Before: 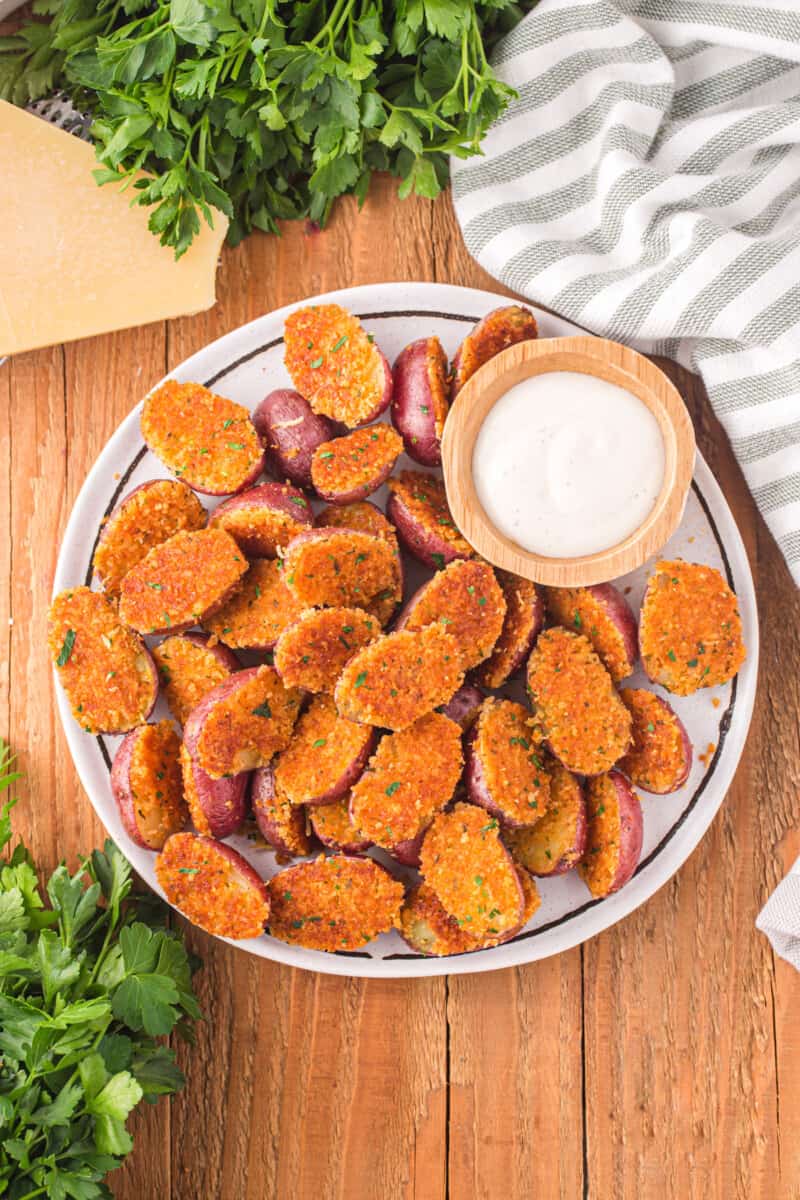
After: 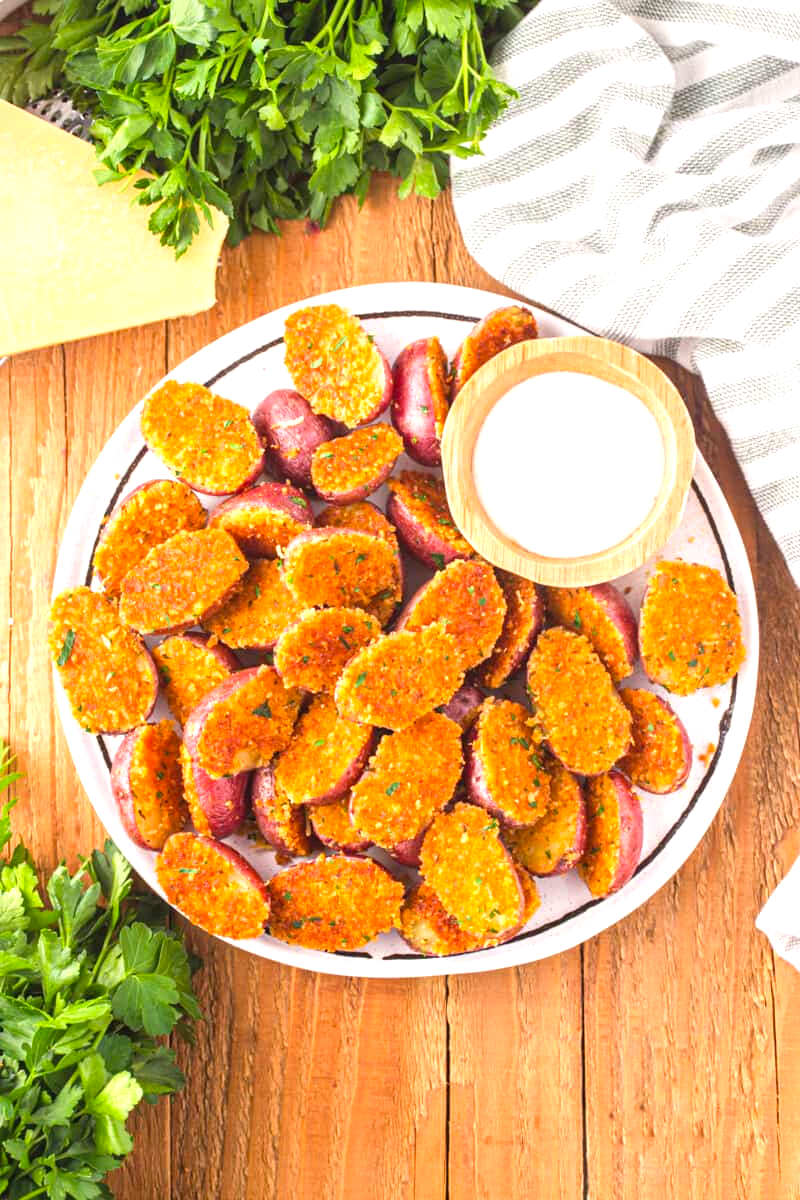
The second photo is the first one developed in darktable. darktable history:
exposure: black level correction 0, exposure 0.7 EV, compensate exposure bias true, compensate highlight preservation false
color balance: output saturation 110%
